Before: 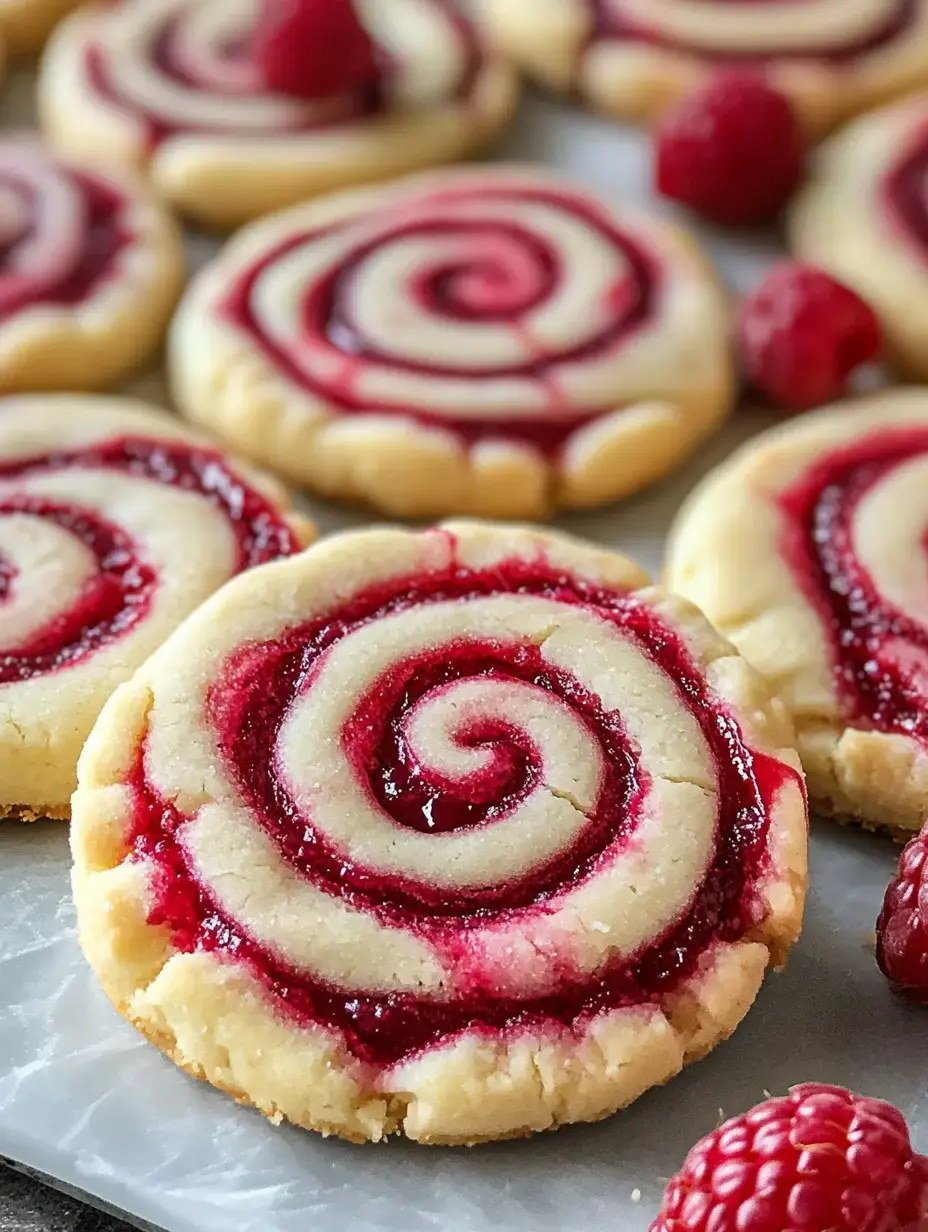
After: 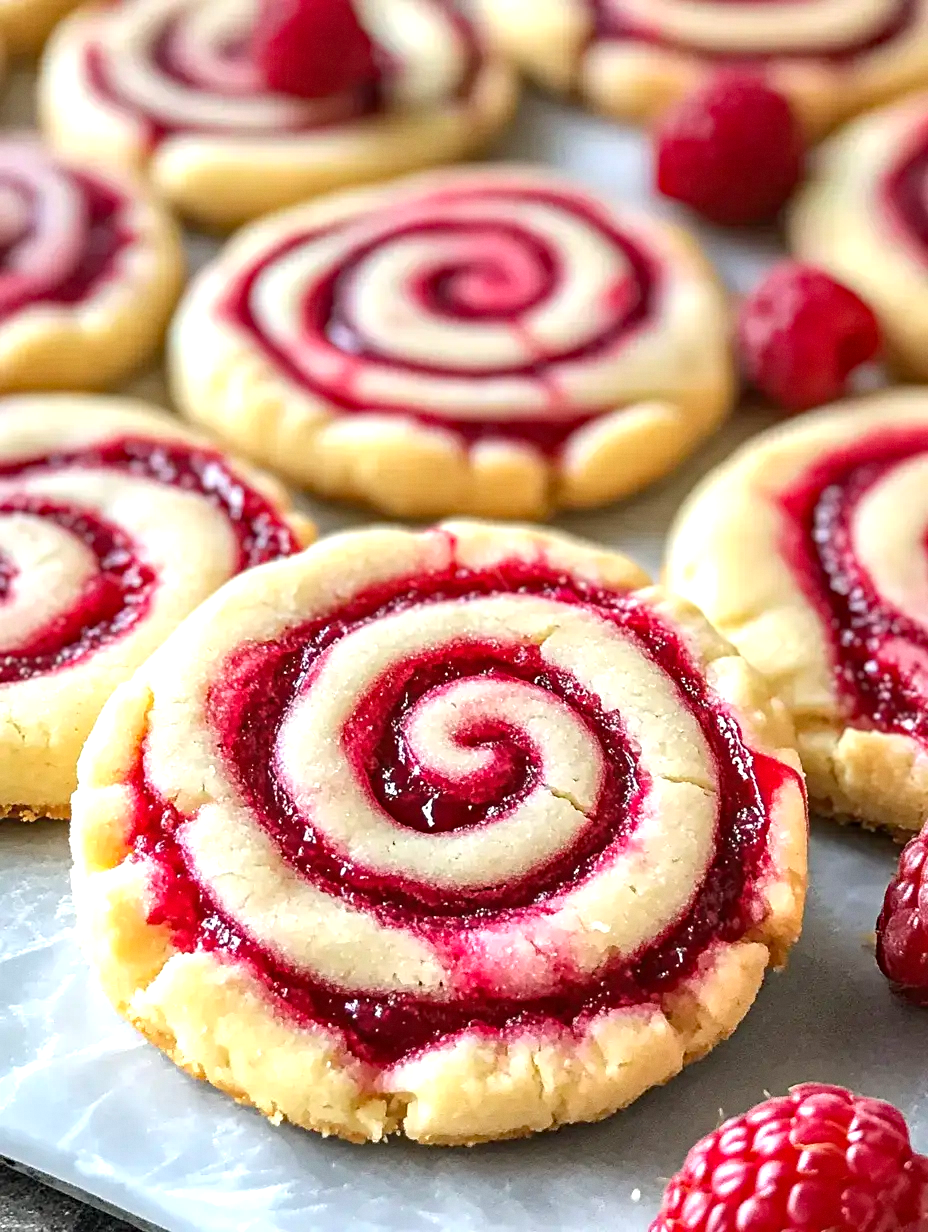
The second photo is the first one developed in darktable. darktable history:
grain: coarseness 0.09 ISO, strength 10%
exposure: black level correction 0, exposure 0.7 EV, compensate exposure bias true, compensate highlight preservation false
haze removal: compatibility mode true, adaptive false
